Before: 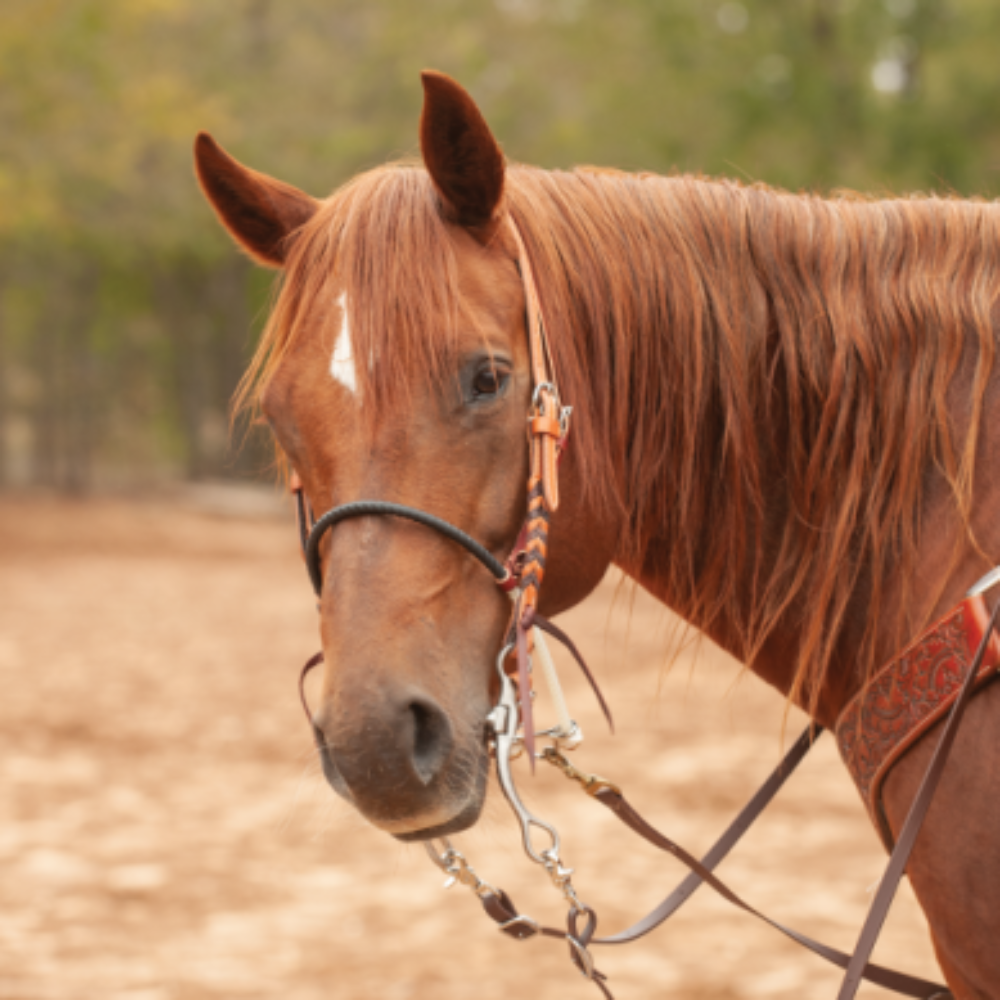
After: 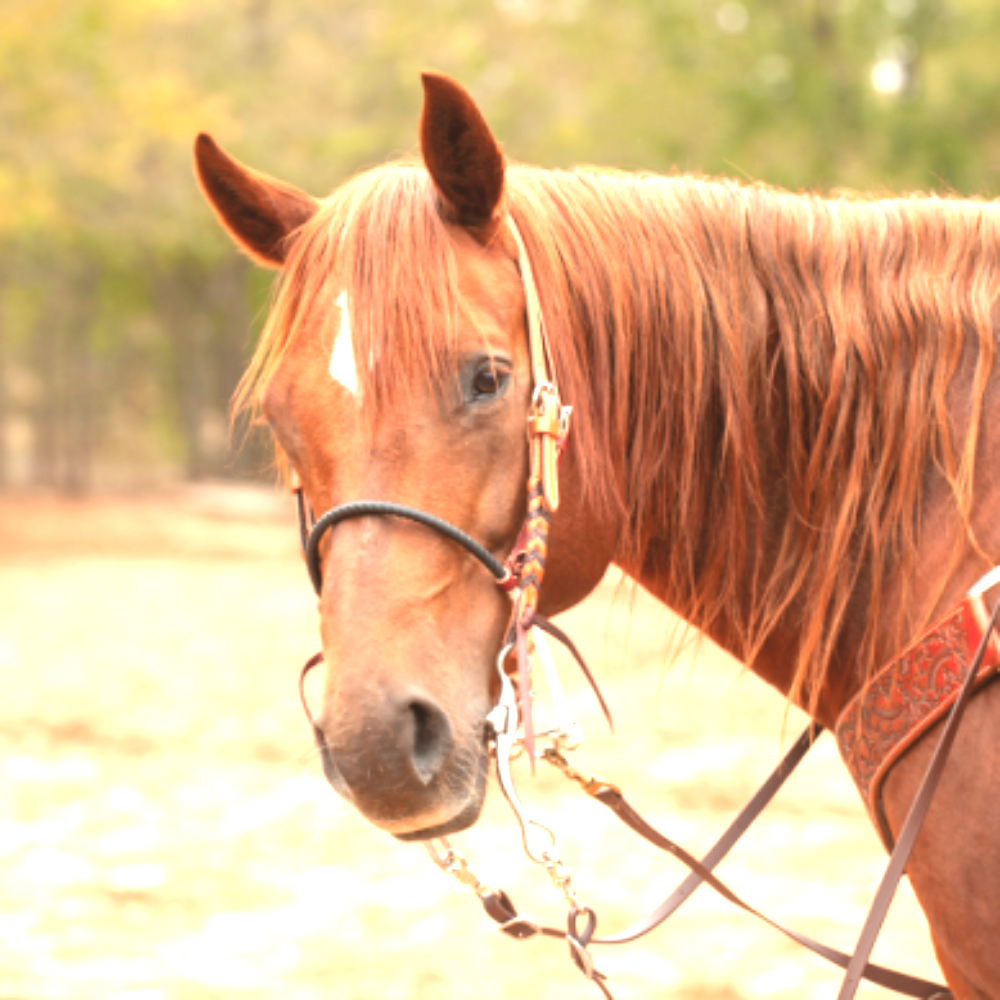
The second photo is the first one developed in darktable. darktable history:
exposure: exposure 1.25 EV, compensate exposure bias true, compensate highlight preservation false
tone equalizer: on, module defaults
